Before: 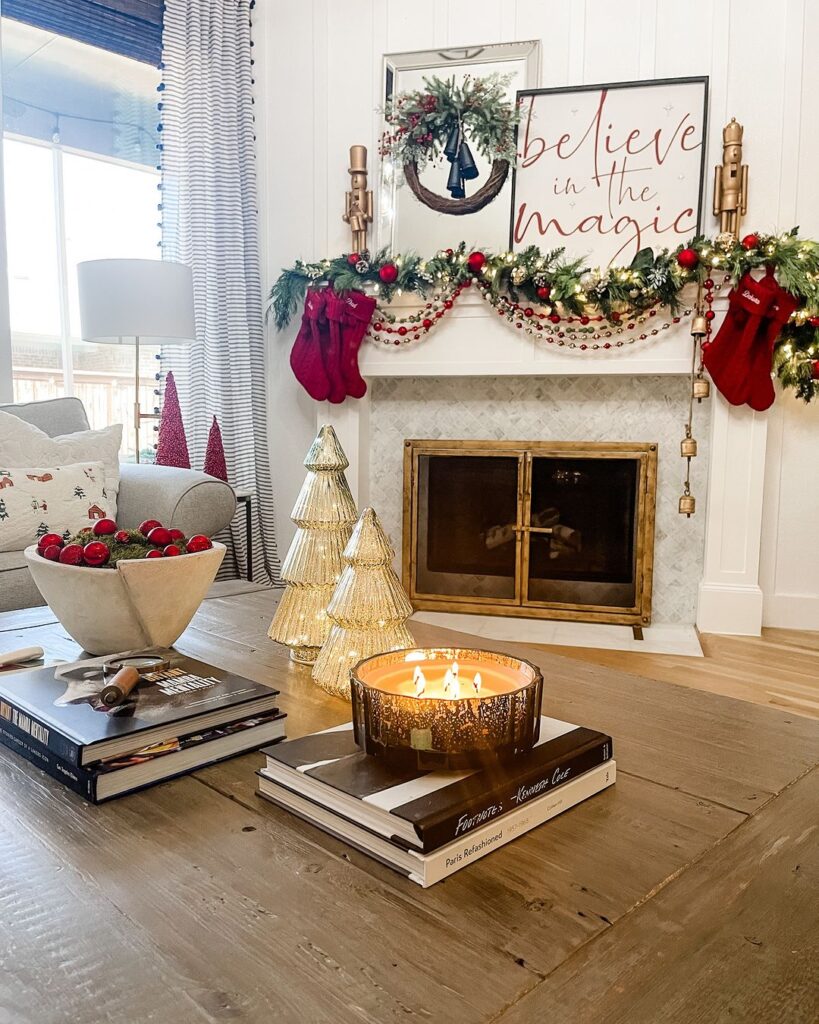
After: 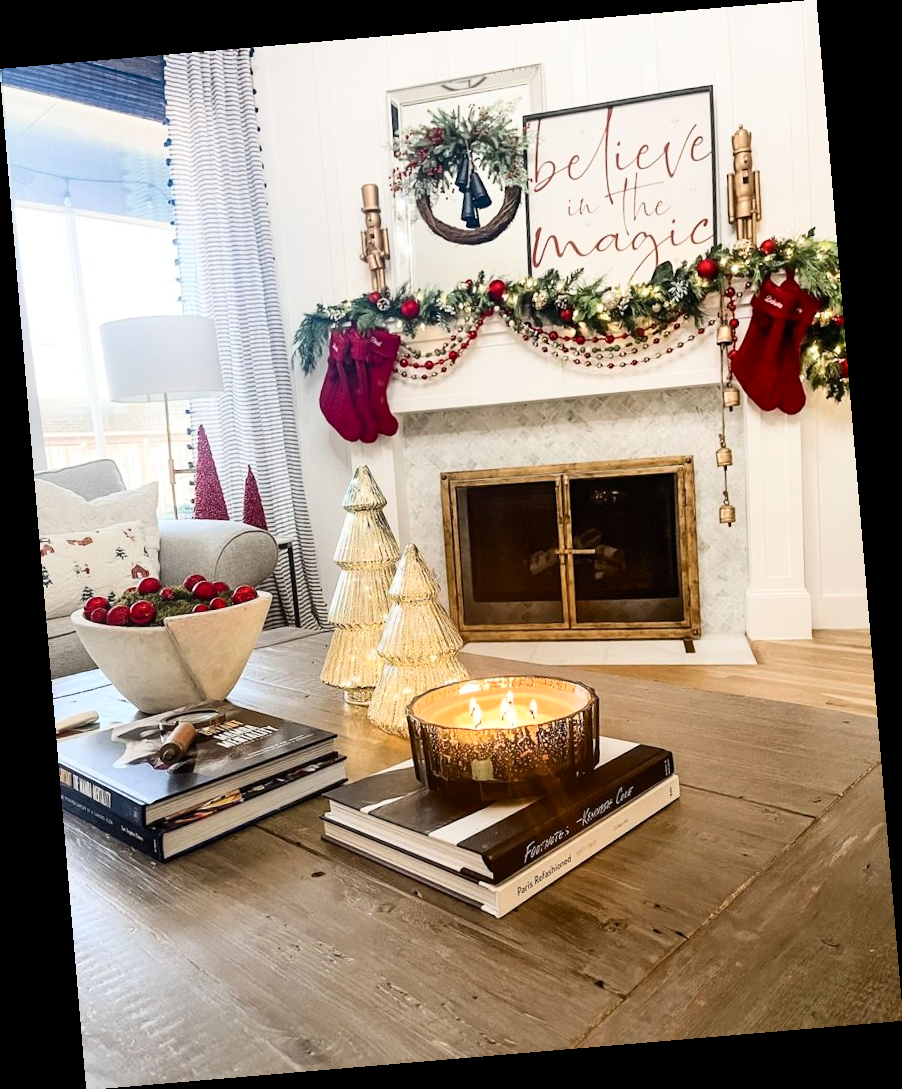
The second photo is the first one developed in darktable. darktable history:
contrast brightness saturation: contrast 0.24, brightness 0.09
rotate and perspective: rotation -4.86°, automatic cropping off
